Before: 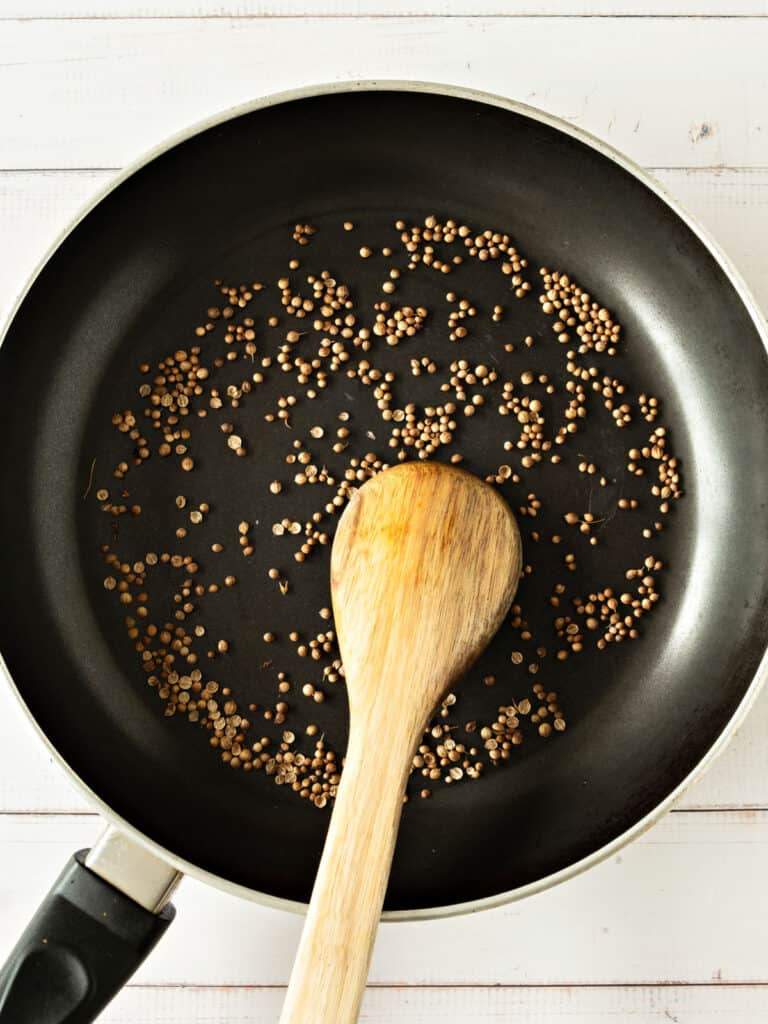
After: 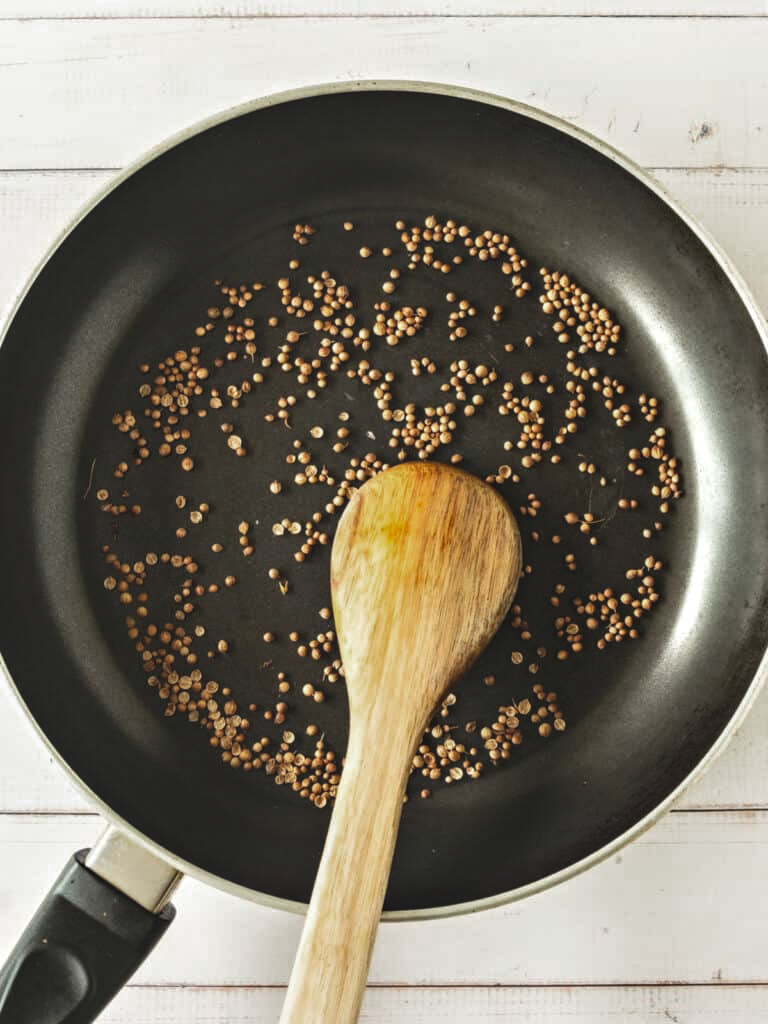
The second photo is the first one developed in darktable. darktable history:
exposure: black level correction -0.007, exposure 0.068 EV, compensate exposure bias true, compensate highlight preservation false
color zones: curves: ch0 [(0.203, 0.433) (0.607, 0.517) (0.697, 0.696) (0.705, 0.897)]
tone equalizer: edges refinement/feathering 500, mask exposure compensation -1.57 EV, preserve details no
local contrast: detail 130%
